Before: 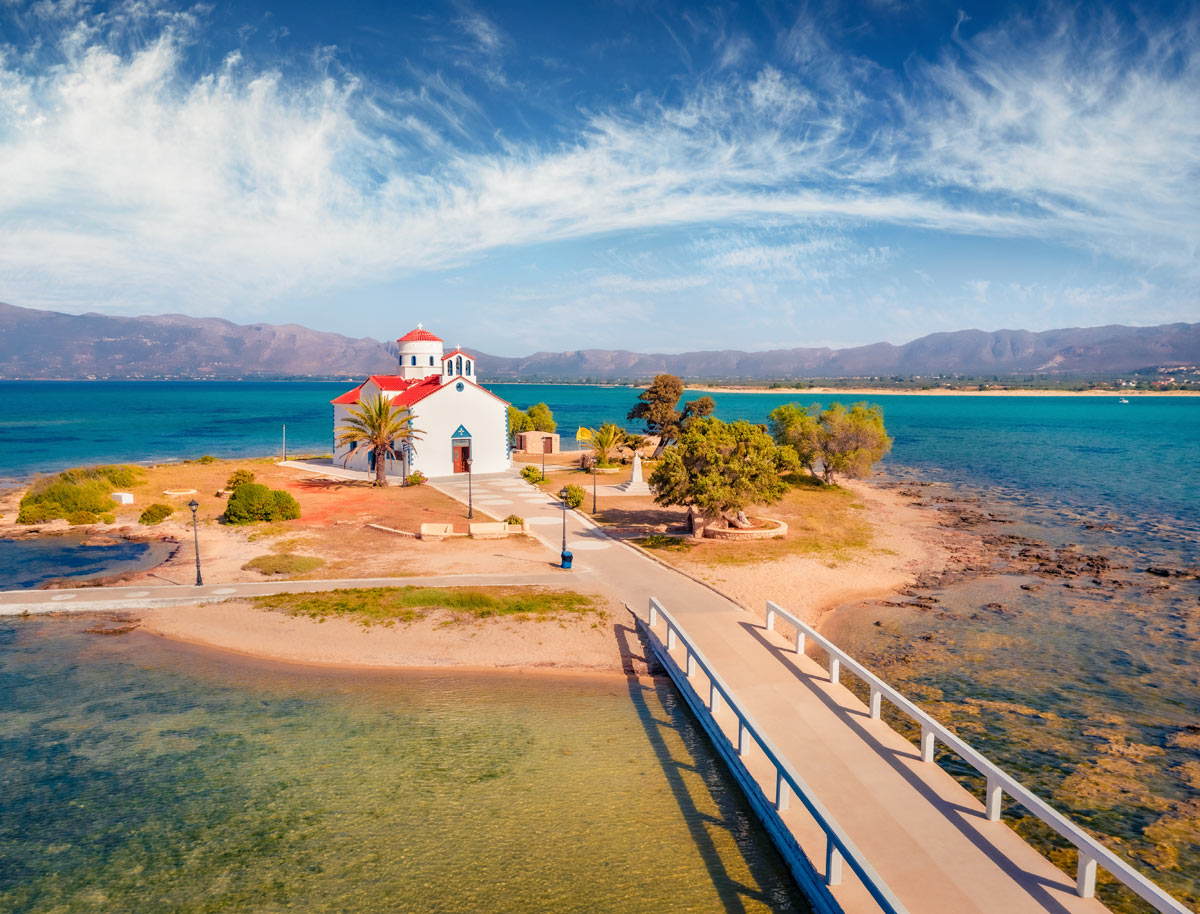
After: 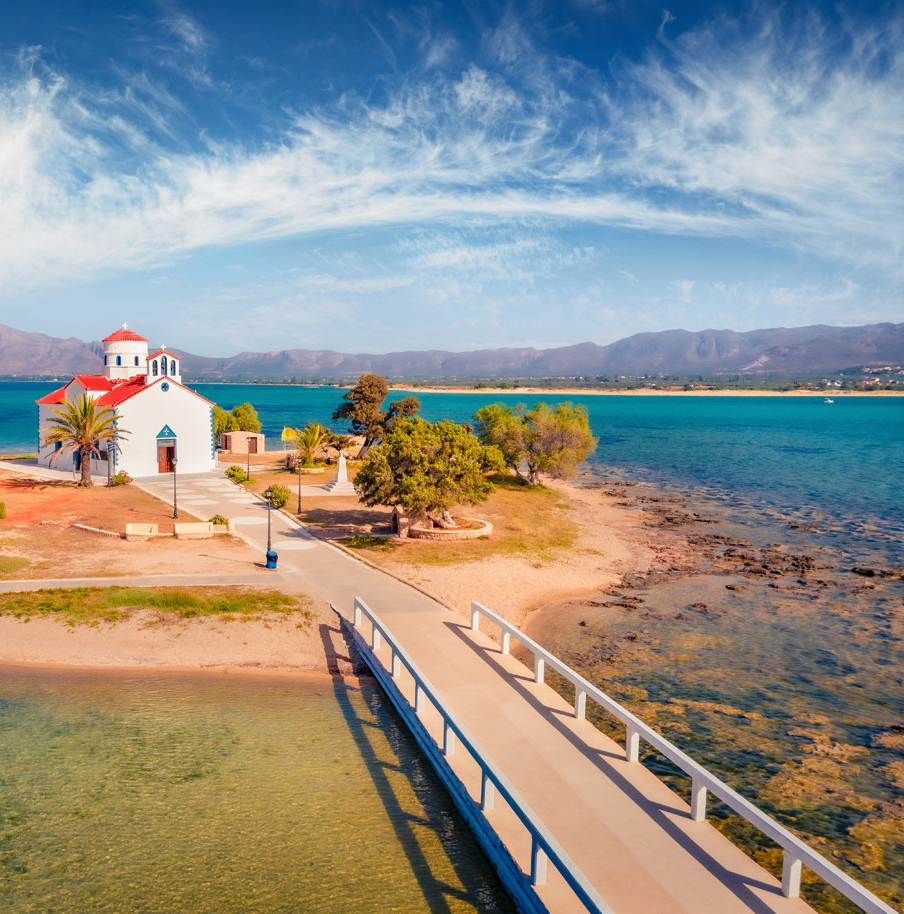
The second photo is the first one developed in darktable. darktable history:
crop and rotate: left 24.6%
